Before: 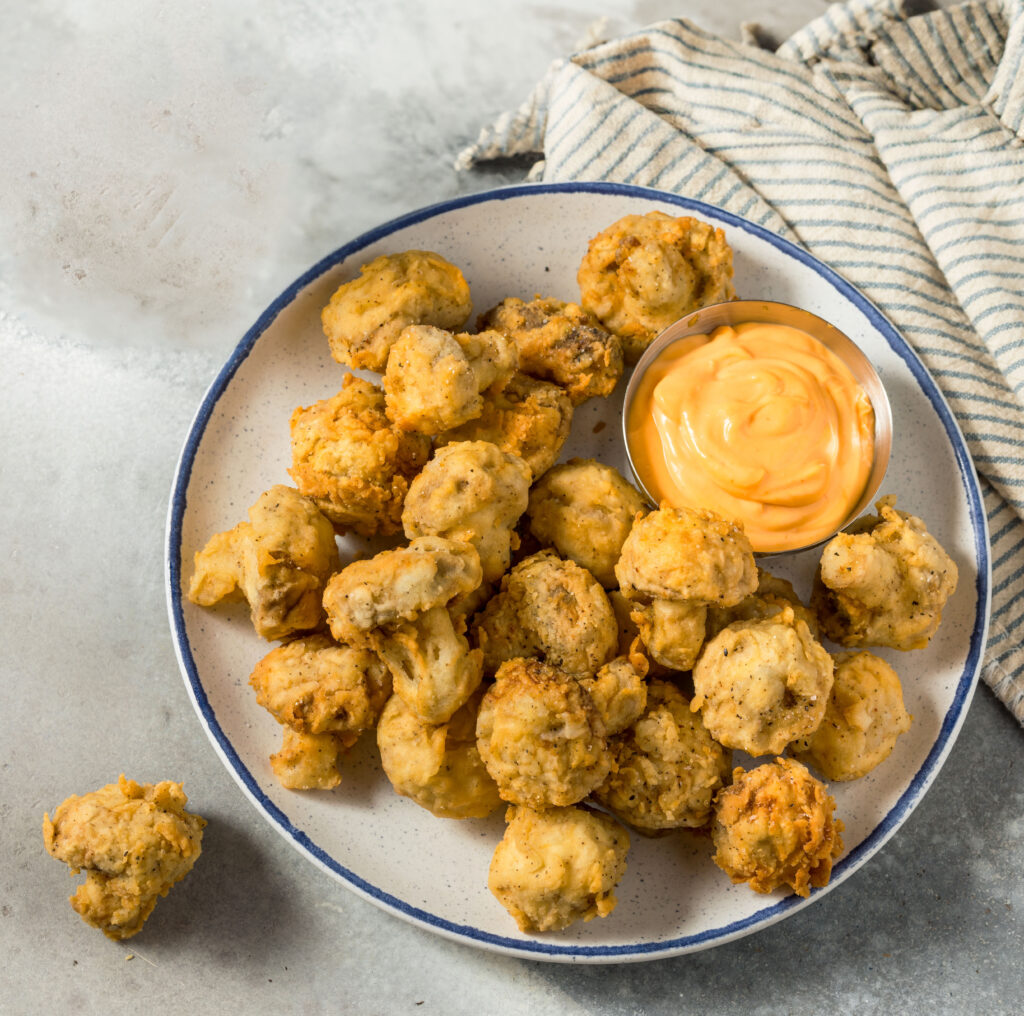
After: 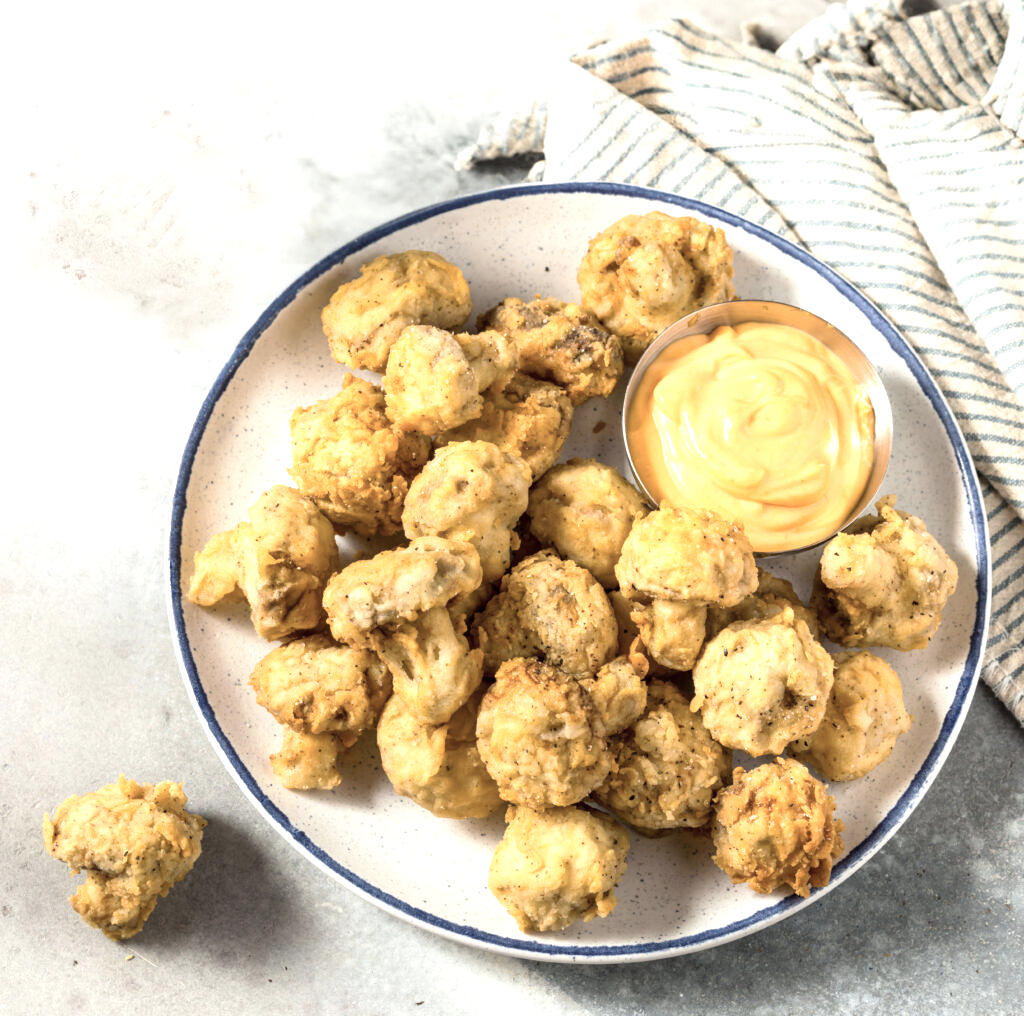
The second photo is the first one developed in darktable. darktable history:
contrast brightness saturation: contrast 0.1, saturation -0.3
exposure: exposure 0.785 EV, compensate highlight preservation false
